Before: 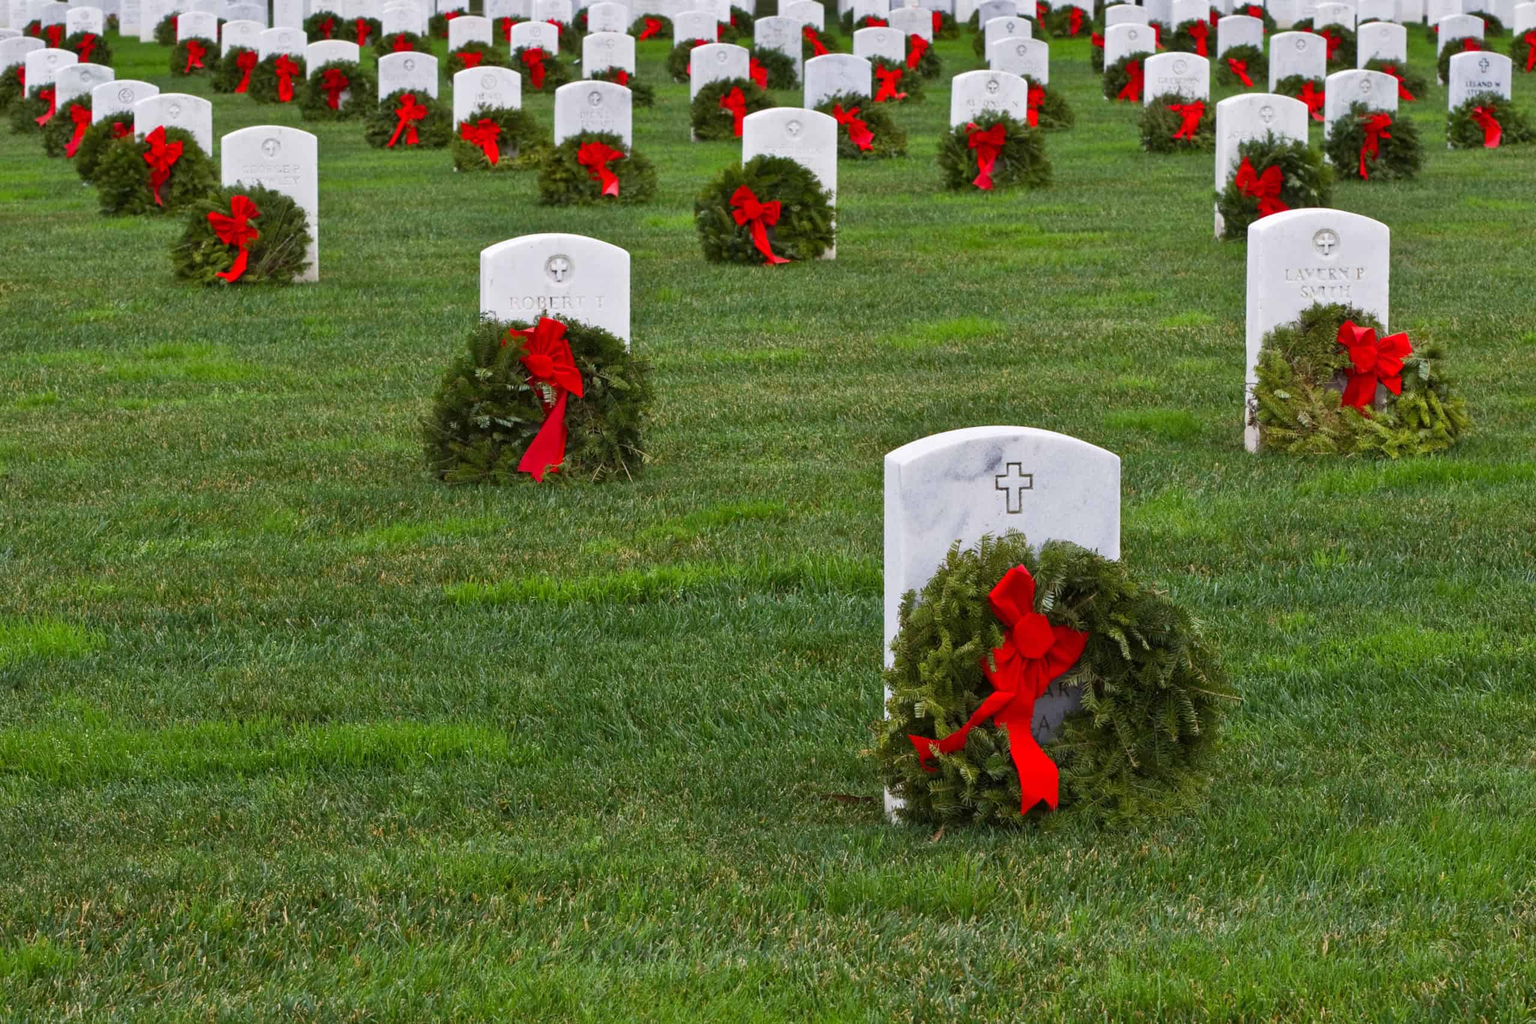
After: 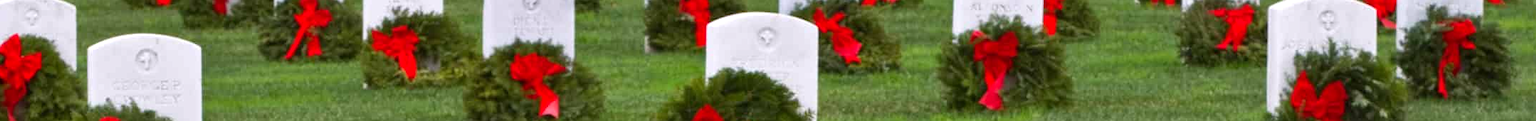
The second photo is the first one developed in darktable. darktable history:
white balance: red 1.009, blue 1.027
crop and rotate: left 9.644%, top 9.491%, right 6.021%, bottom 80.509%
levels: levels [0, 0.474, 0.947]
